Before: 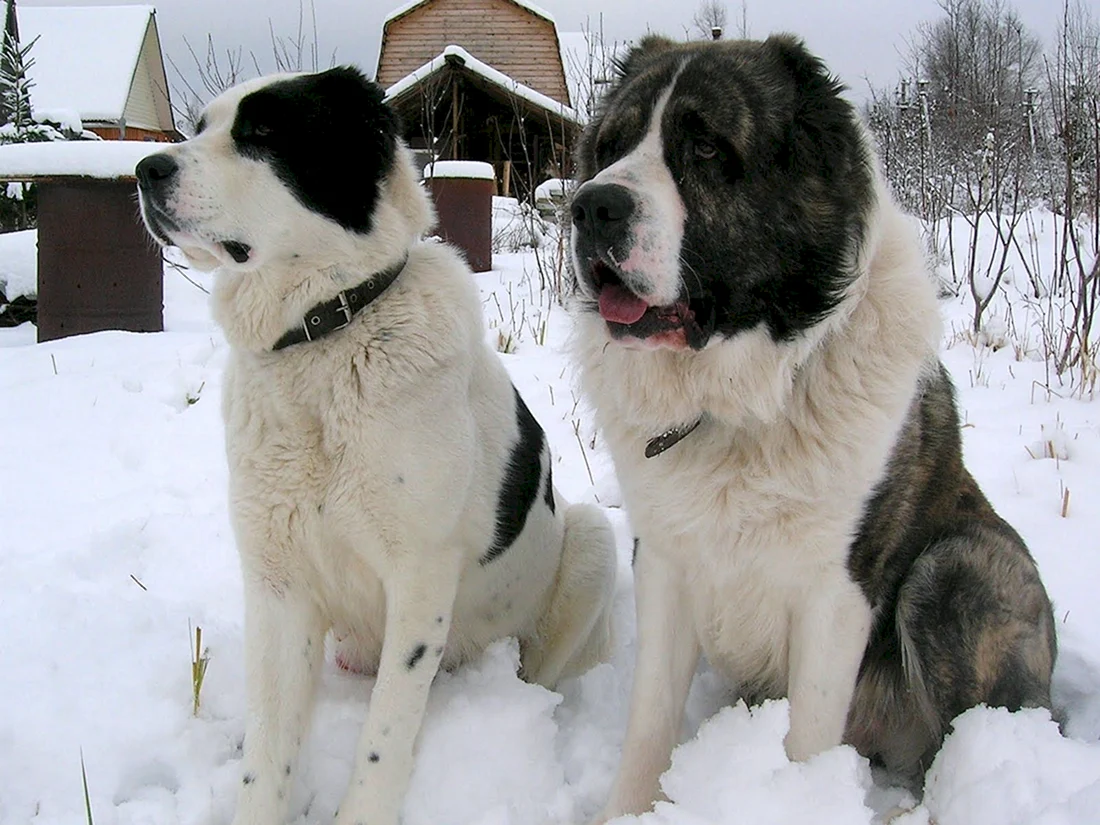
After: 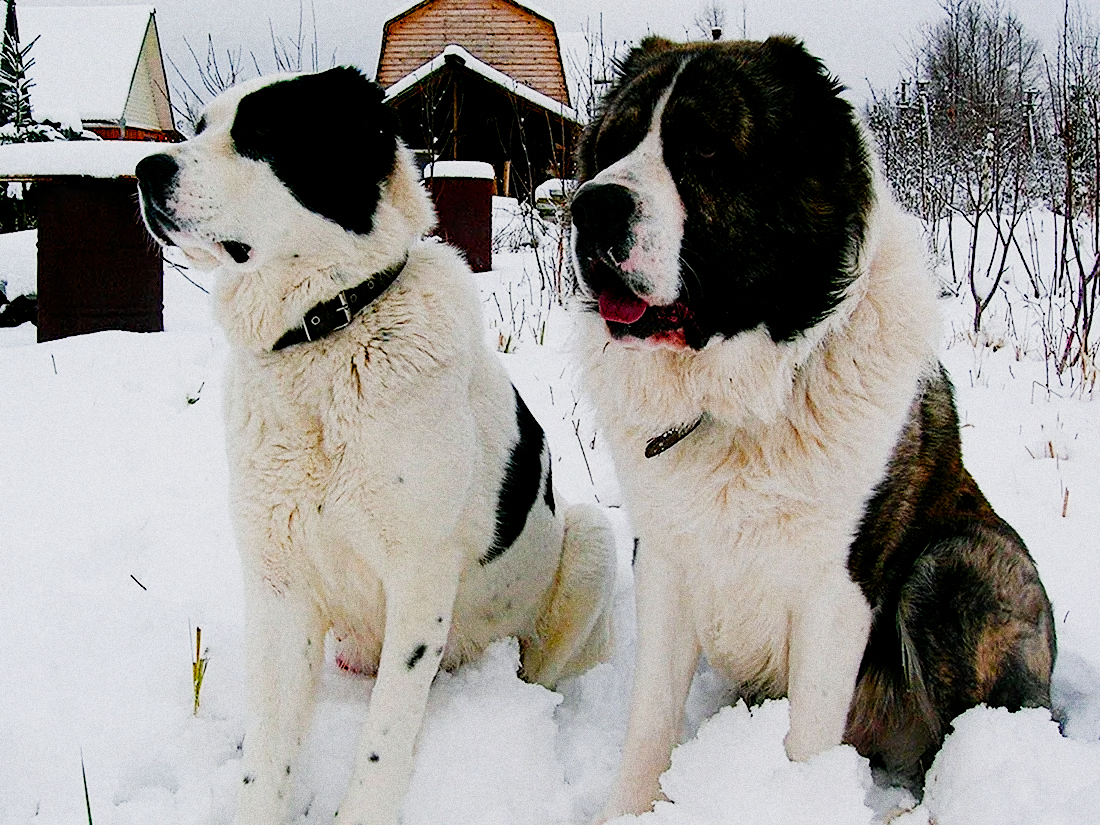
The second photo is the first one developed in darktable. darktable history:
contrast equalizer: y [[0.439, 0.44, 0.442, 0.457, 0.493, 0.498], [0.5 ×6], [0.5 ×6], [0 ×6], [0 ×6]], mix 0.59
color balance rgb: shadows lift › luminance -9.41%, highlights gain › luminance 17.6%, global offset › luminance -1.45%, perceptual saturation grading › highlights -17.77%, perceptual saturation grading › mid-tones 33.1%, perceptual saturation grading › shadows 50.52%, global vibrance 24.22%
color equalizer "oranges": saturation › orange 1.04, hue › orange -8.78, brightness › orange 1.17
color equalizer "blues": saturation › blue 1.25, hue › blue -12.68, brightness › blue 0.793, node placement 6°
diffuse or sharpen "sharpen demosaicing: AA filter": edge sensitivity 1, 1st order anisotropy 100%, 2nd order anisotropy 100%, 3rd order anisotropy 100%, 4th order anisotropy 100%, 1st order speed -25%, 2nd order speed -25%, 3rd order speed -25%, 4th order speed -25%
diffuse or sharpen "diffusion": radius span 77, 1st order speed 50%, 2nd order speed 50%, 3rd order speed 50%, 4th order speed 50% | blend: blend mode normal, opacity 25%; mask: uniform (no mask)
grain "silver grain": coarseness 0.09 ISO, strength 40%
sigmoid: contrast 1.81, skew -0.21, preserve hue 0%, red attenuation 0.1, red rotation 0.035, green attenuation 0.1, green rotation -0.017, blue attenuation 0.15, blue rotation -0.052, base primaries Rec2020
